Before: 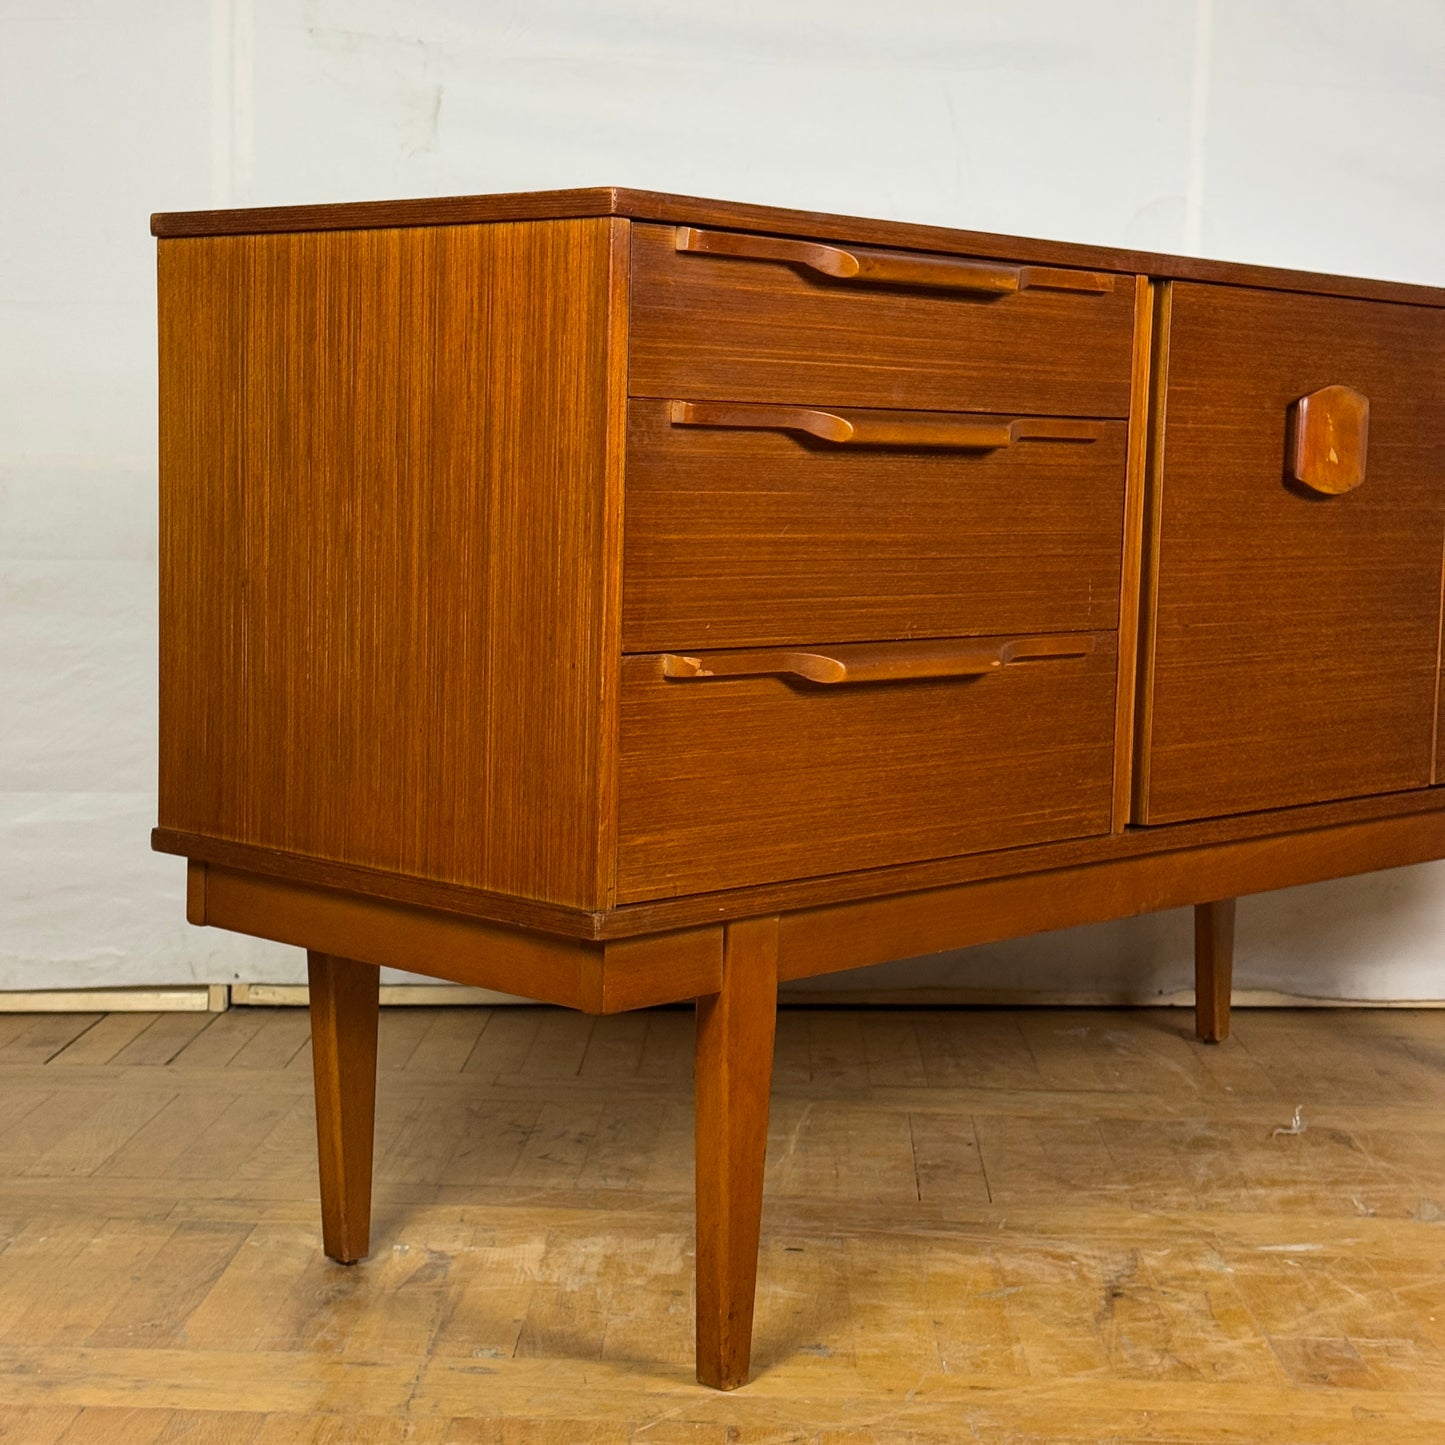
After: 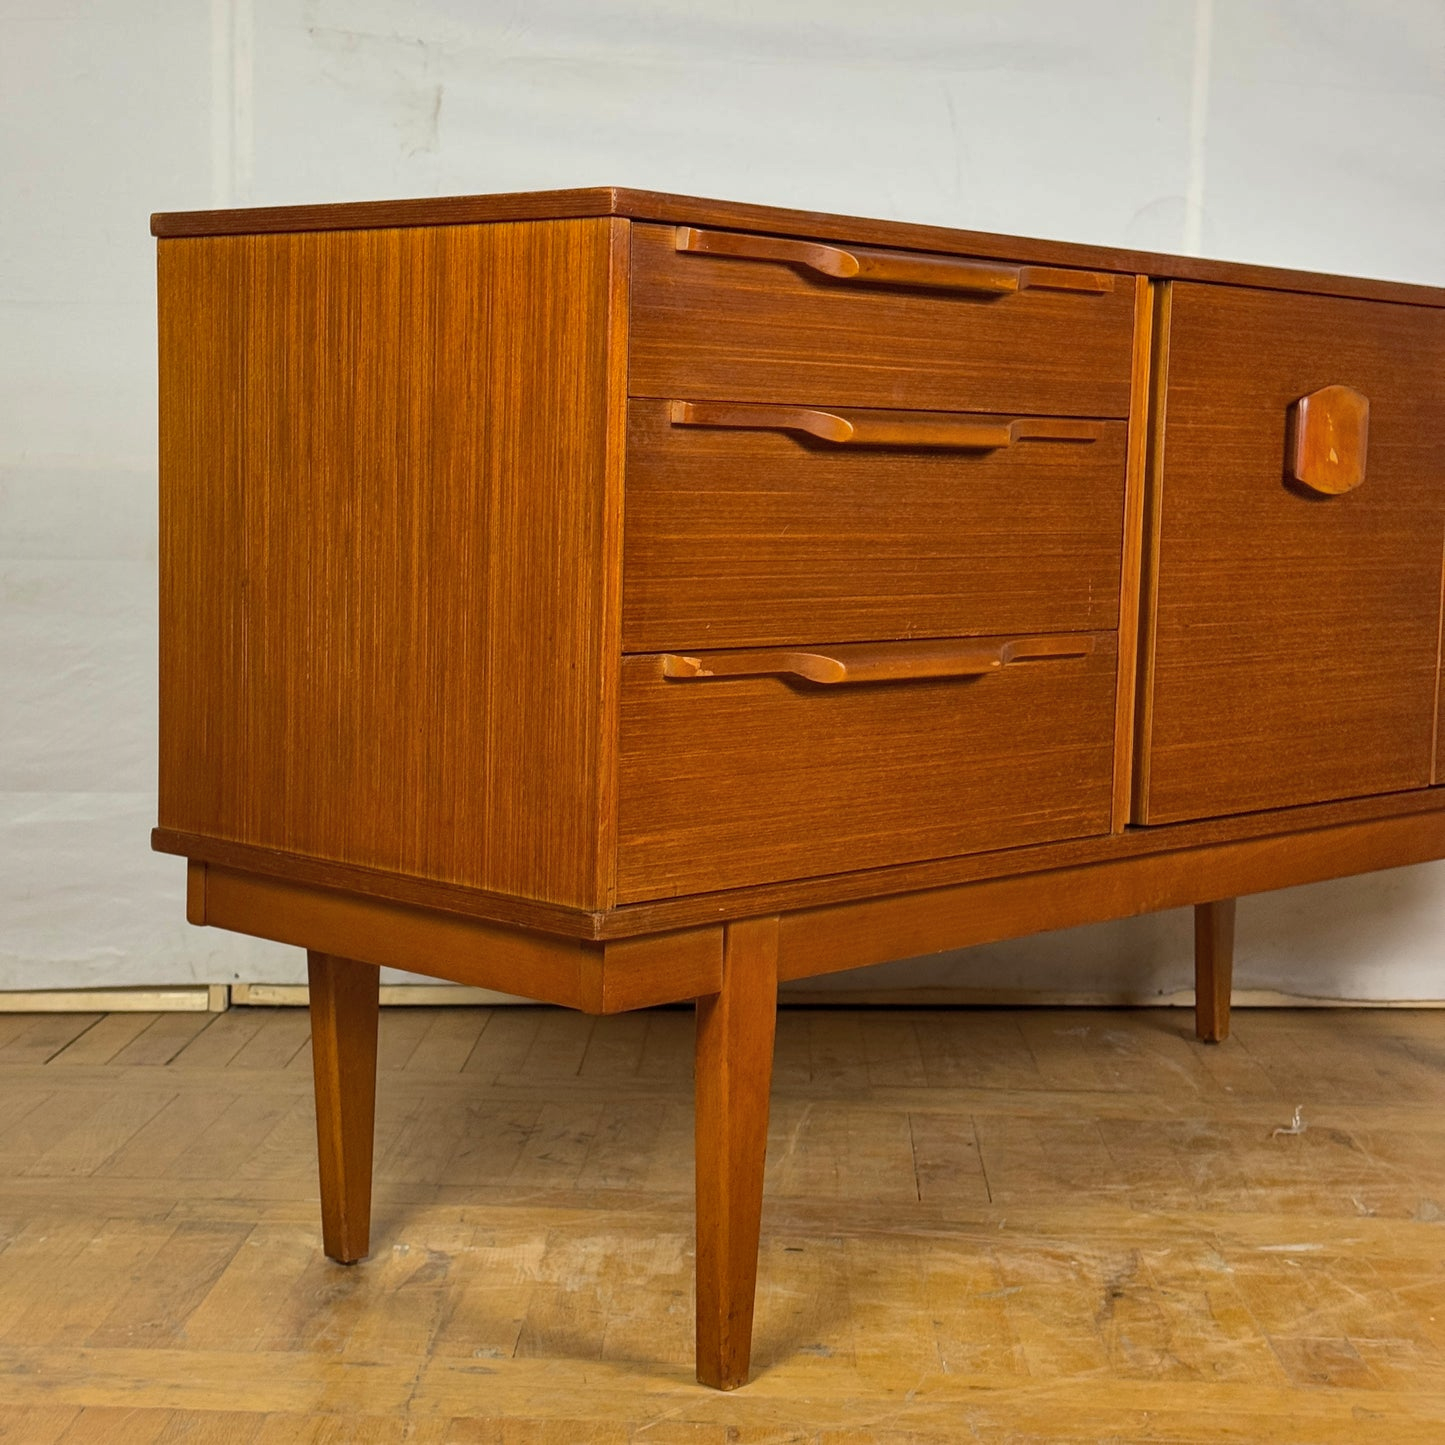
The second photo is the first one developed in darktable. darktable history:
tone equalizer: -8 EV -0.55 EV
shadows and highlights: on, module defaults
